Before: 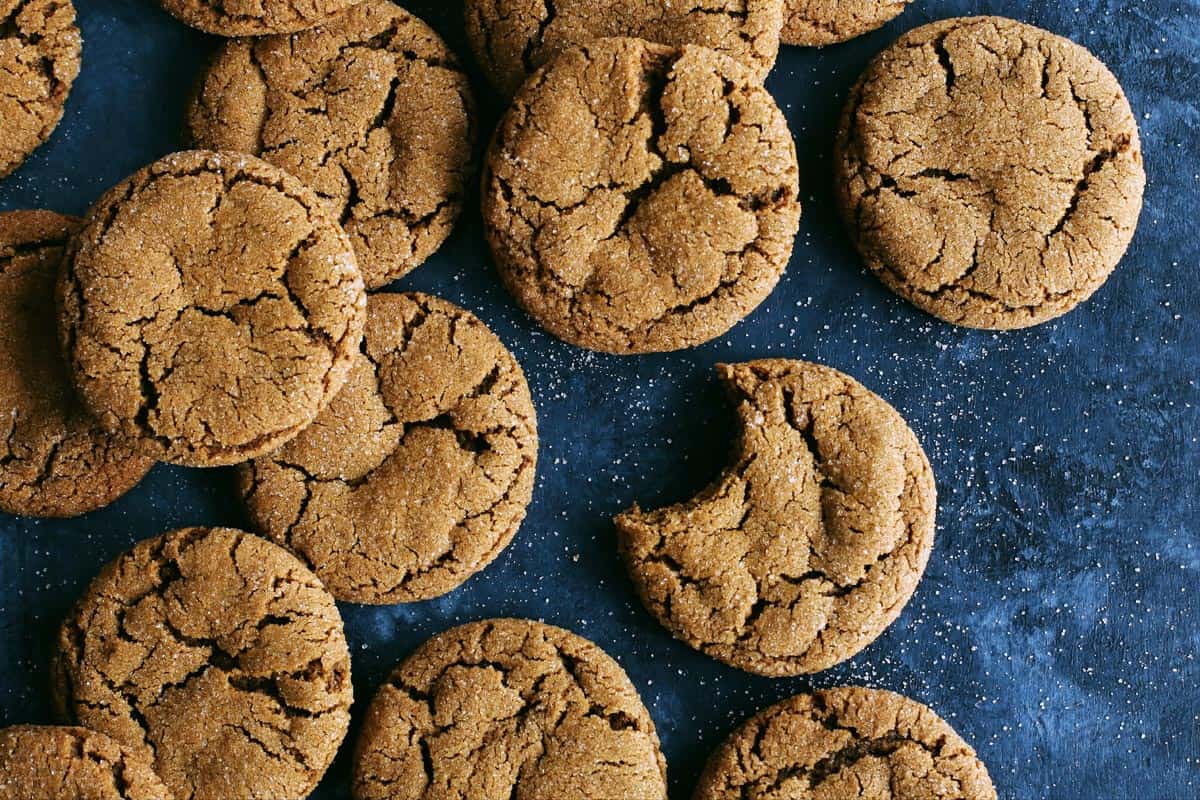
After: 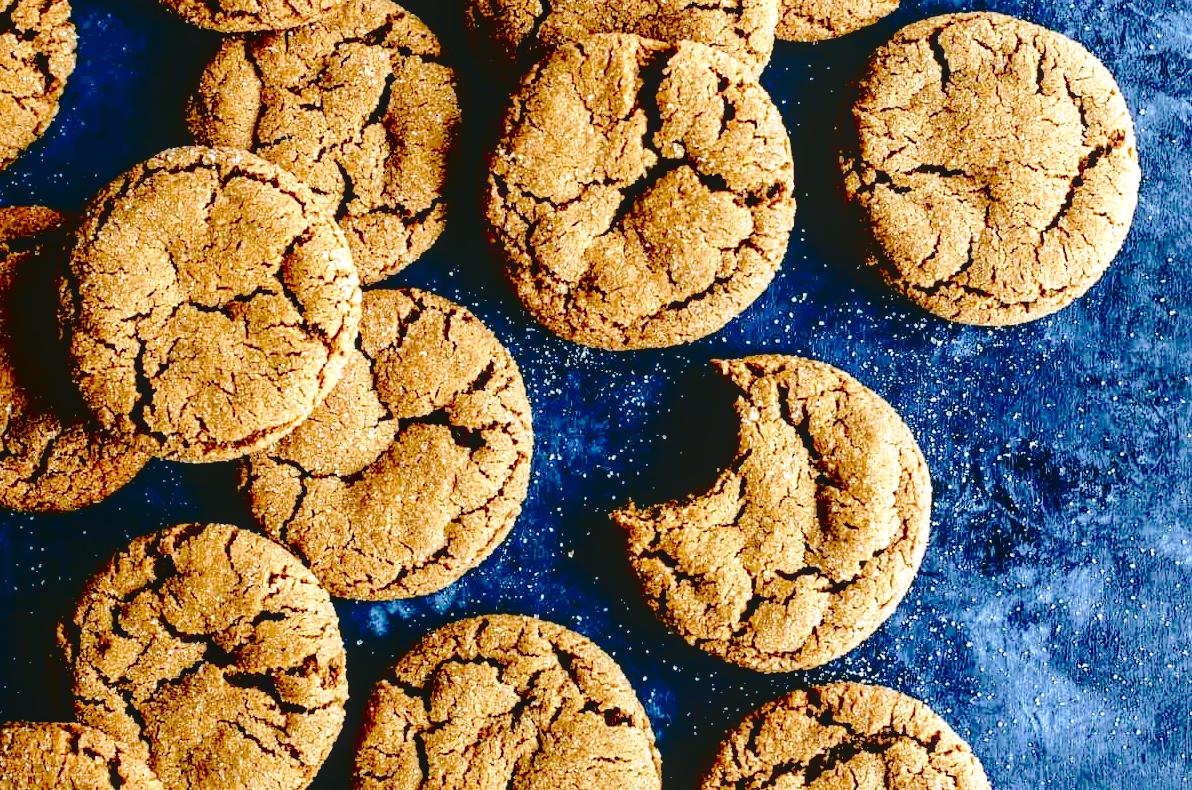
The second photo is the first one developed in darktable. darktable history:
tone curve: curves: ch0 [(0, 0) (0.003, 0.002) (0.011, 0.008) (0.025, 0.016) (0.044, 0.026) (0.069, 0.04) (0.1, 0.061) (0.136, 0.104) (0.177, 0.15) (0.224, 0.22) (0.277, 0.307) (0.335, 0.399) (0.399, 0.492) (0.468, 0.575) (0.543, 0.638) (0.623, 0.701) (0.709, 0.778) (0.801, 0.85) (0.898, 0.934) (1, 1)], preserve colors none
crop: left 0.491%, top 0.565%, right 0.17%, bottom 0.616%
exposure: black level correction 0.03, exposure 0.322 EV, compensate highlight preservation false
velvia: on, module defaults
contrast brightness saturation: contrast -0.136, brightness 0.041, saturation -0.12
tone equalizer: -8 EV -0.725 EV, -7 EV -0.717 EV, -6 EV -0.627 EV, -5 EV -0.365 EV, -3 EV 0.366 EV, -2 EV 0.6 EV, -1 EV 0.691 EV, +0 EV 0.722 EV
local contrast: on, module defaults
